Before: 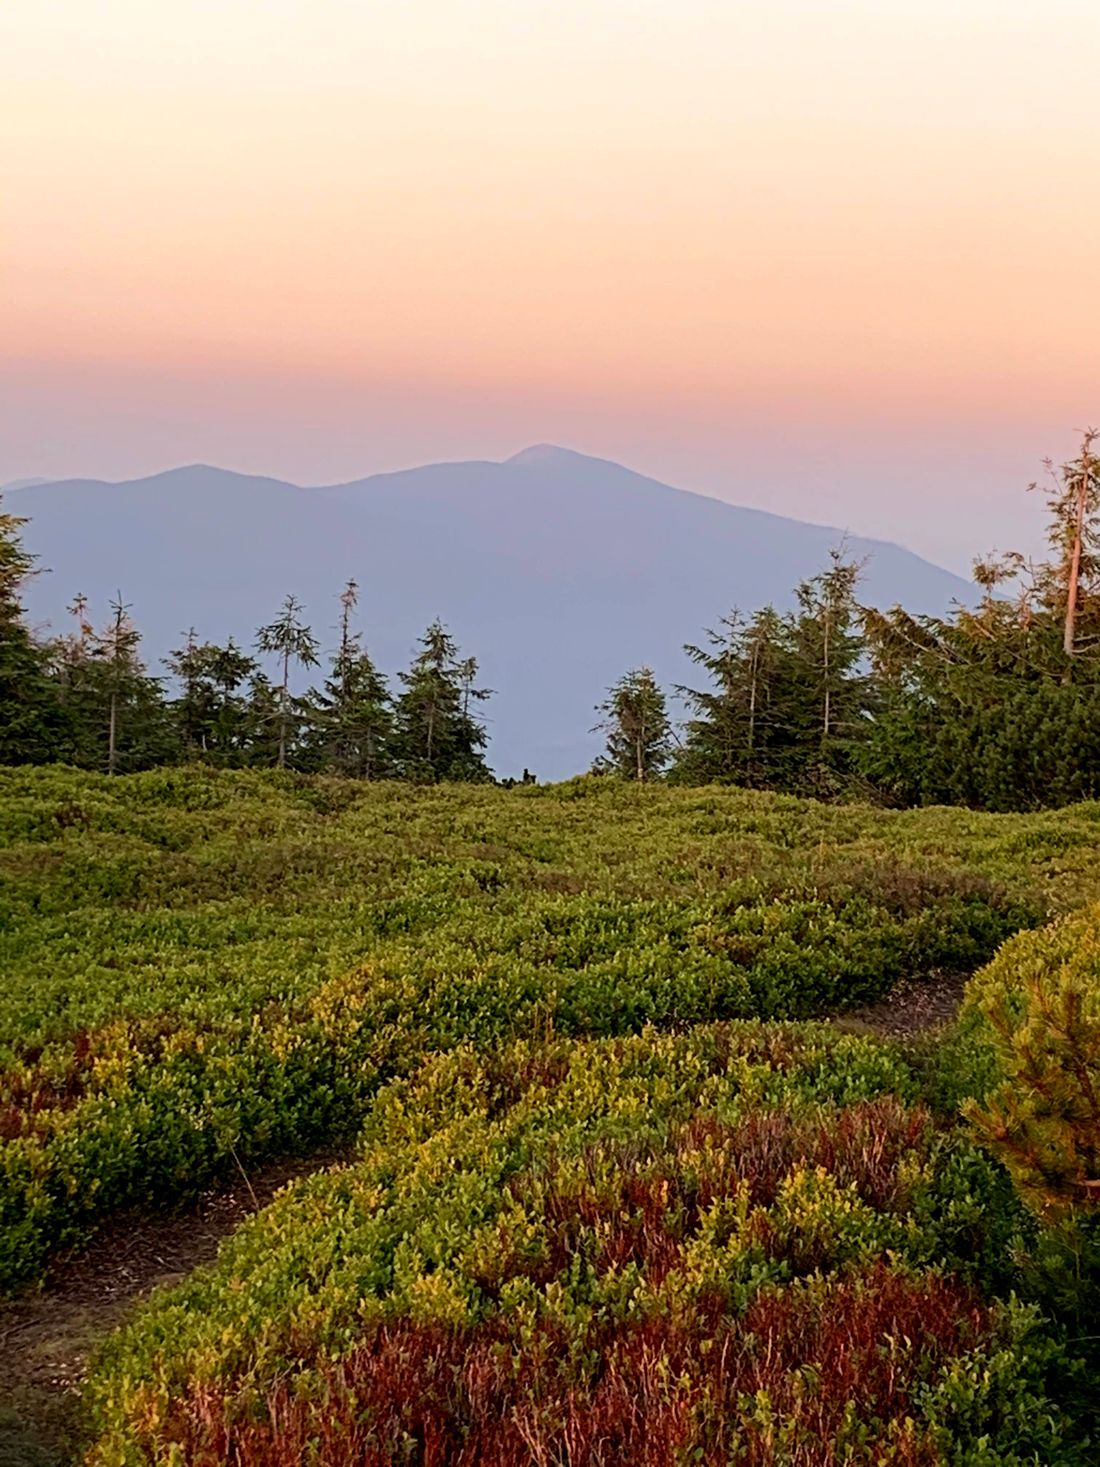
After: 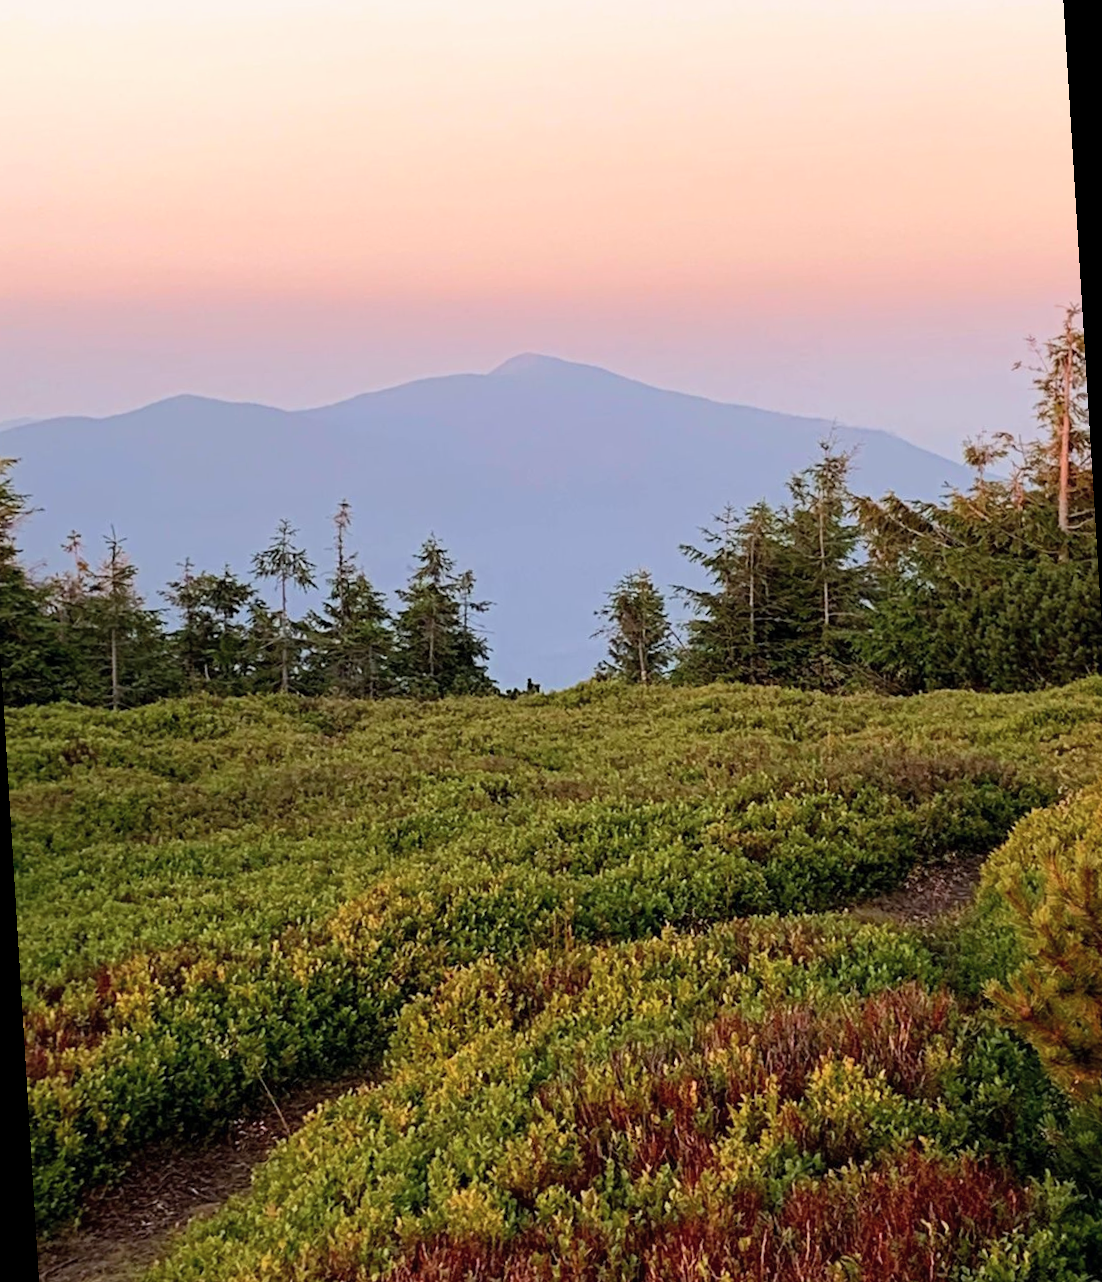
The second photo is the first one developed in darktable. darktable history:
color correction: highlights a* -0.137, highlights b* -5.91, shadows a* -0.137, shadows b* -0.137
rotate and perspective: rotation -3.52°, crop left 0.036, crop right 0.964, crop top 0.081, crop bottom 0.919
contrast brightness saturation: contrast 0.05, brightness 0.06, saturation 0.01
